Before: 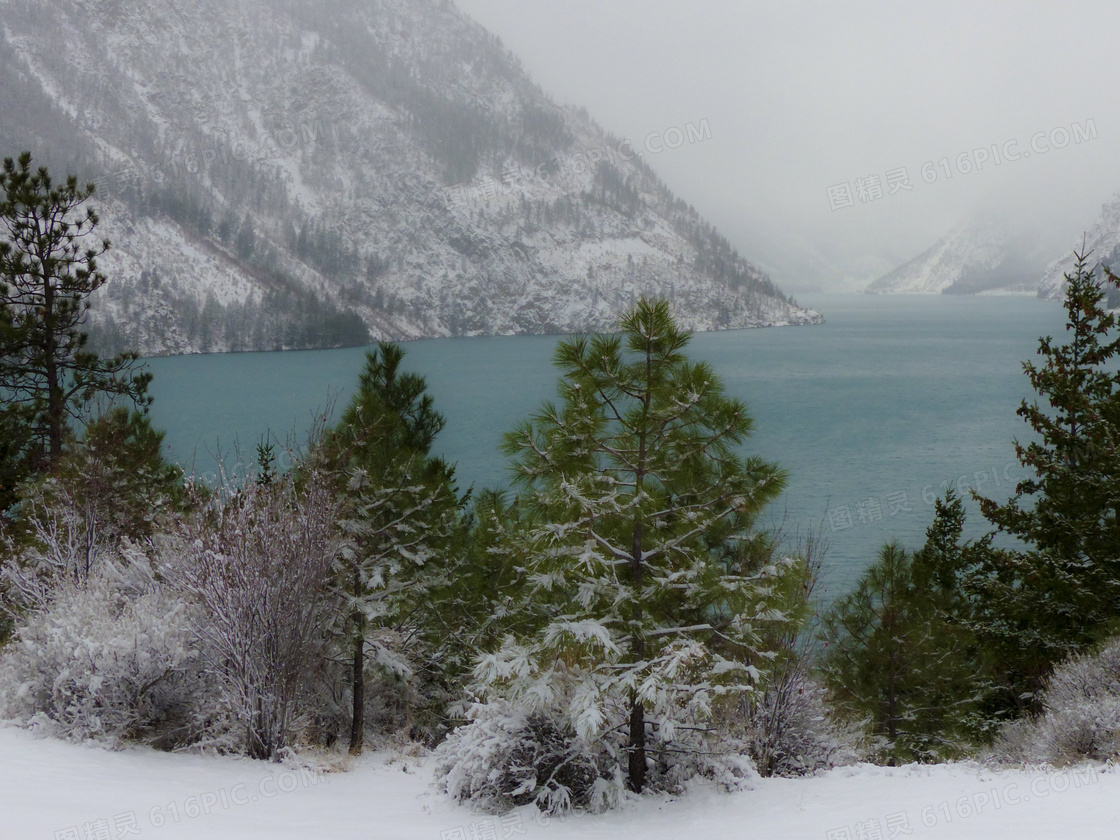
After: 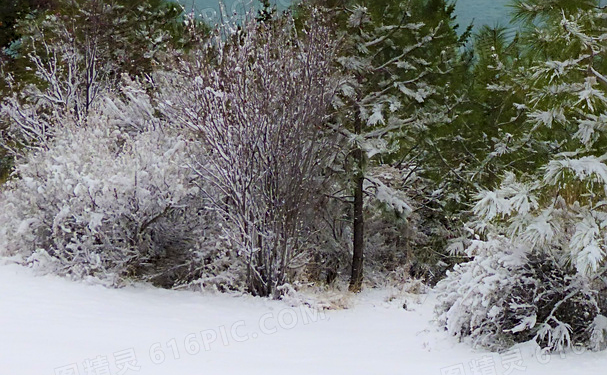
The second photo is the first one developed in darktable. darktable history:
exposure: compensate highlight preservation false
crop and rotate: top 55.2%, right 45.717%, bottom 0.122%
contrast brightness saturation: contrast 0.204, brightness 0.165, saturation 0.222
sharpen: on, module defaults
